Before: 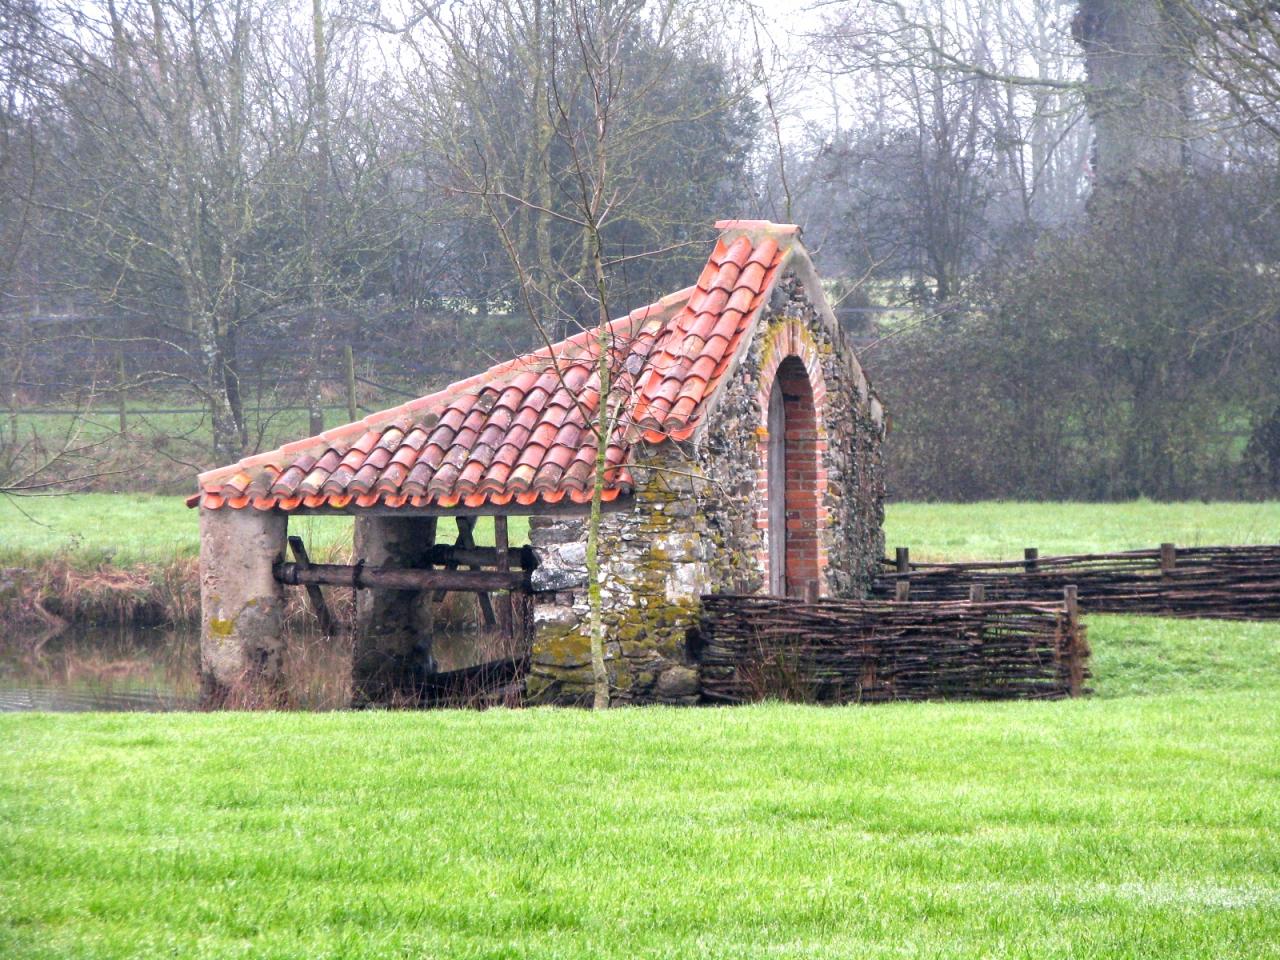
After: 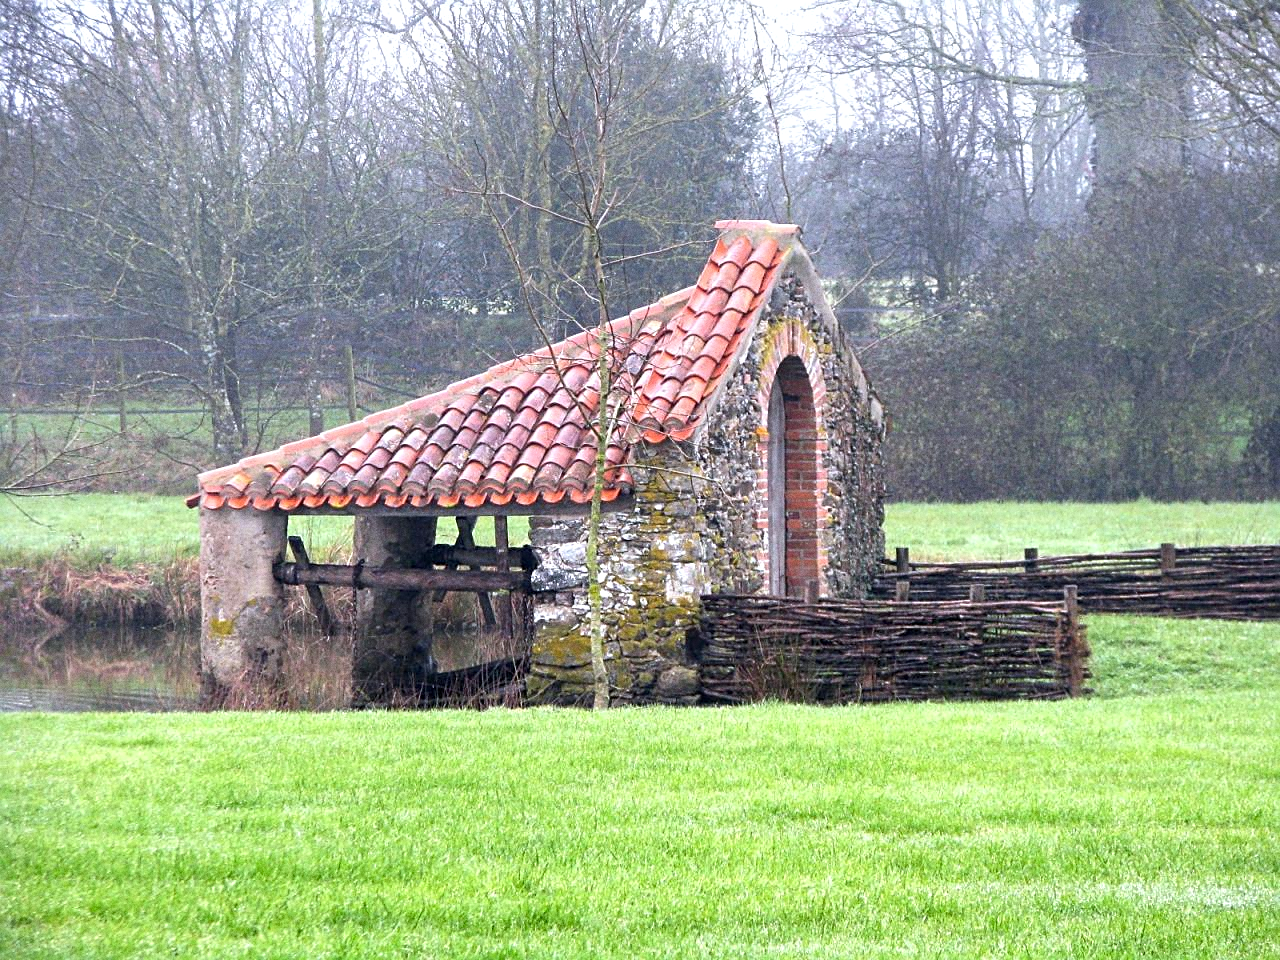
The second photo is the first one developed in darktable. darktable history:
sharpen: on, module defaults
grain: coarseness 0.47 ISO
tone equalizer: on, module defaults
white balance: red 0.976, blue 1.04
exposure: exposure 0.127 EV, compensate highlight preservation false
